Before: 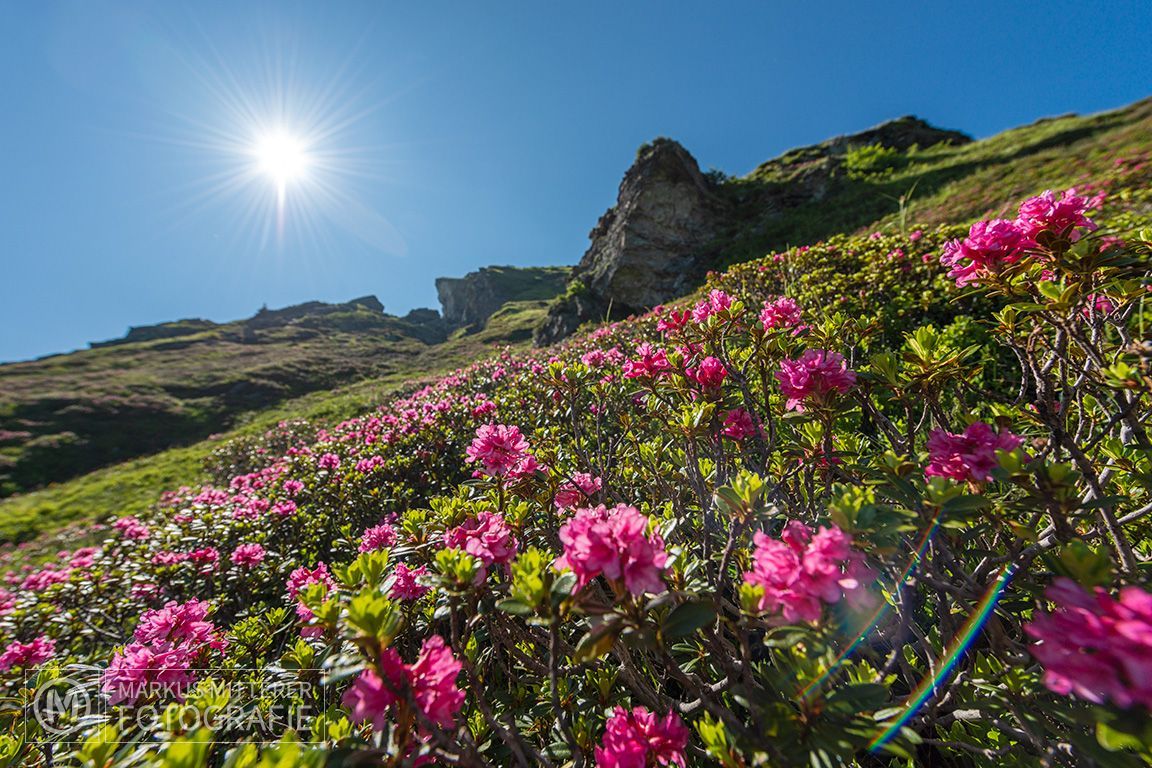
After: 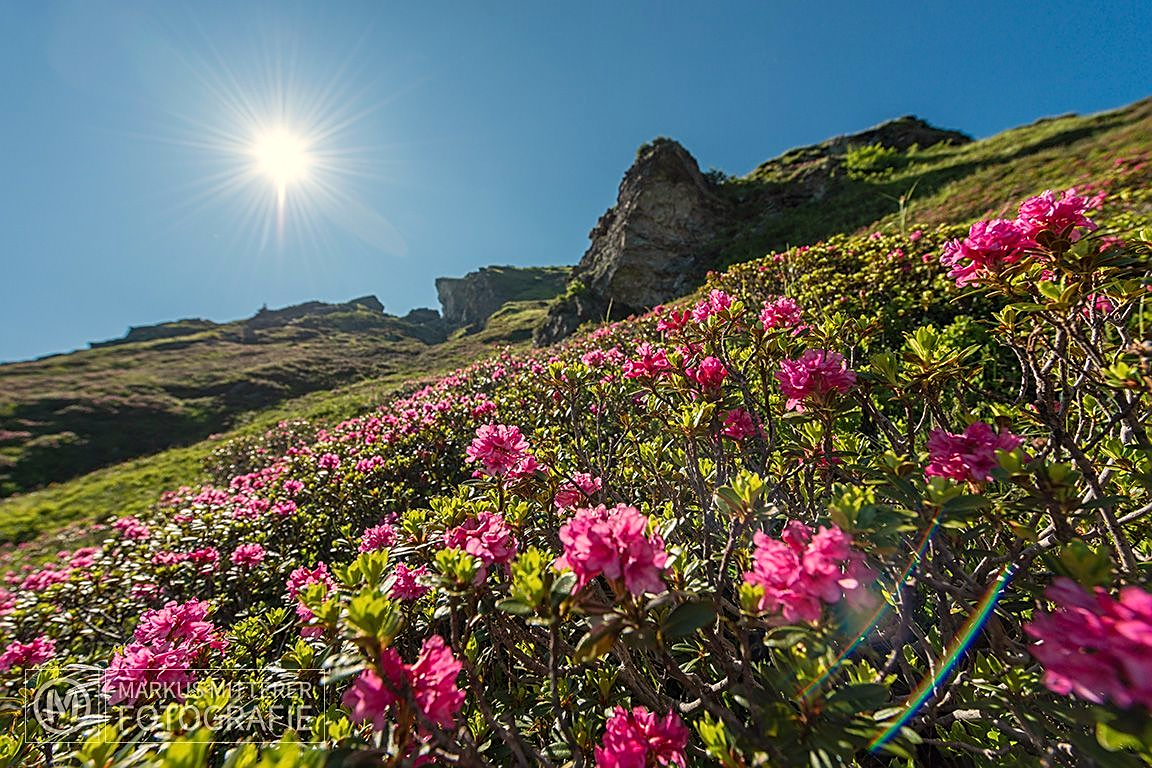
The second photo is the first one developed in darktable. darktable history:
sharpen: on, module defaults
white balance: red 1.045, blue 0.932
